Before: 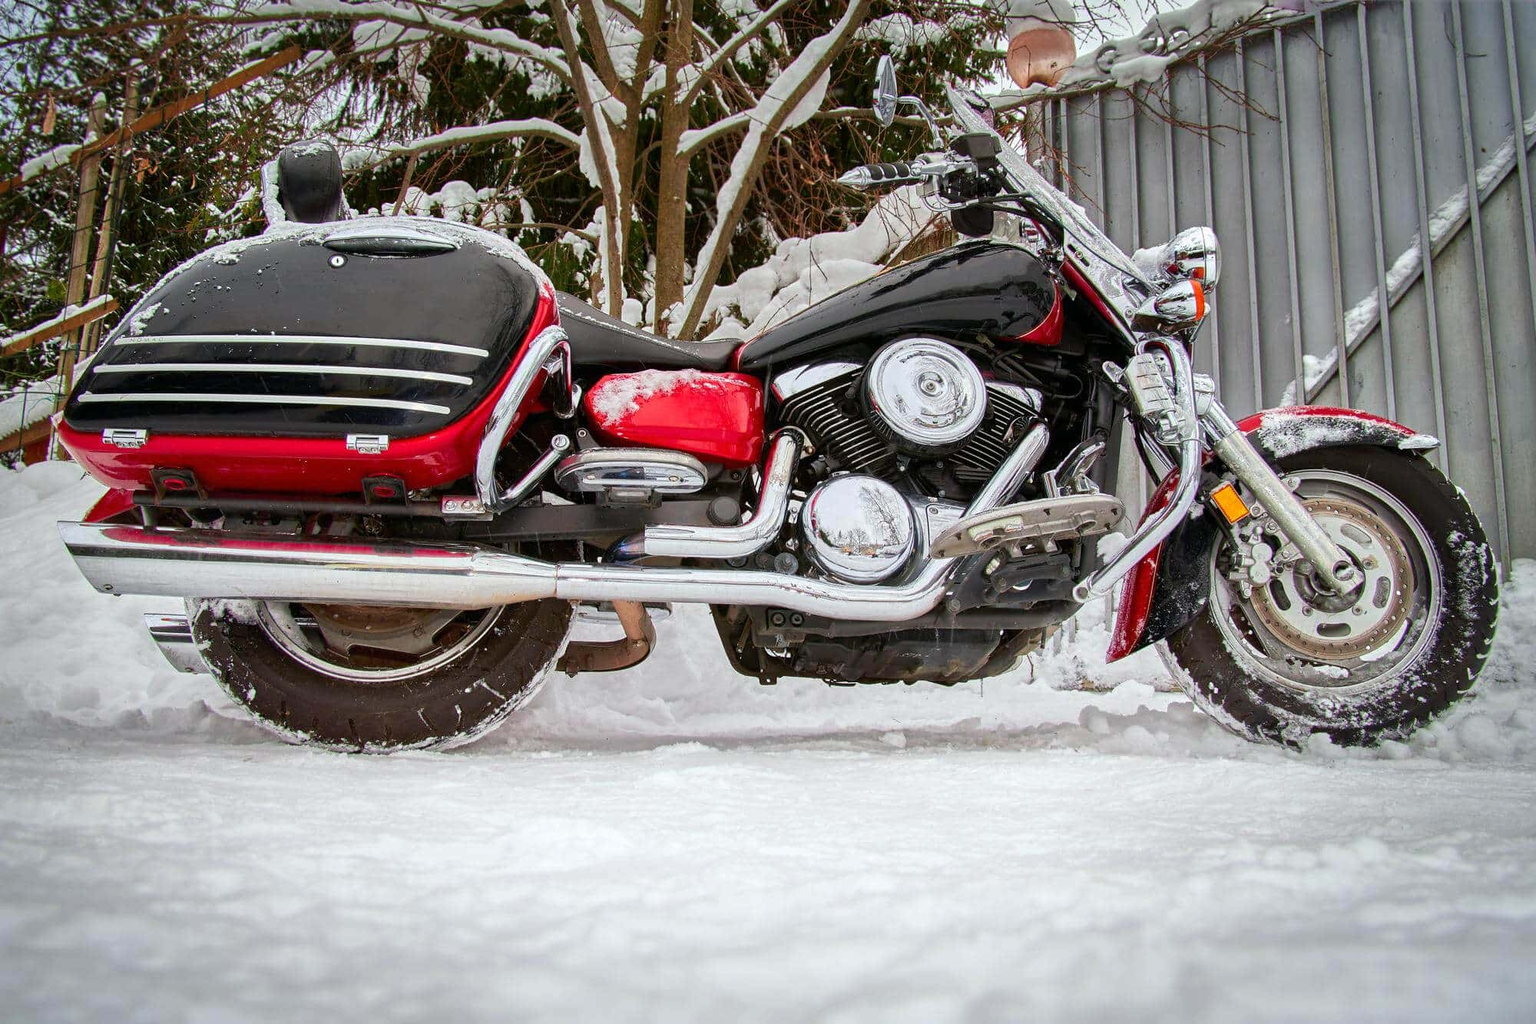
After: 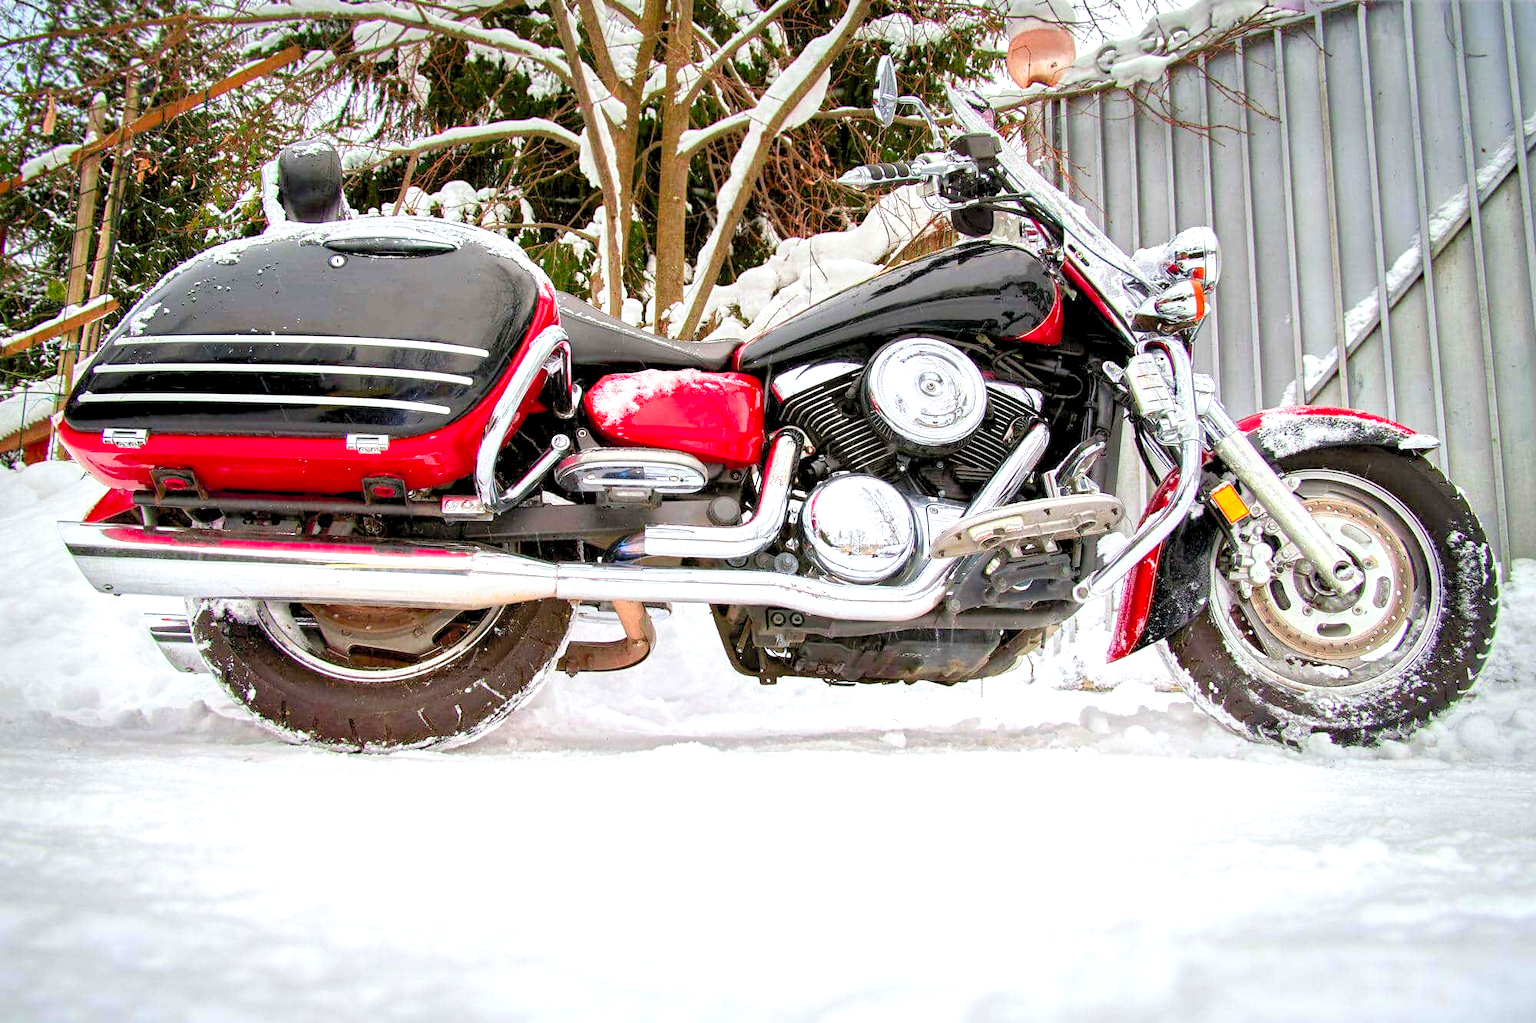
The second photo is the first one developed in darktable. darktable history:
levels: levels [0.036, 0.364, 0.827]
